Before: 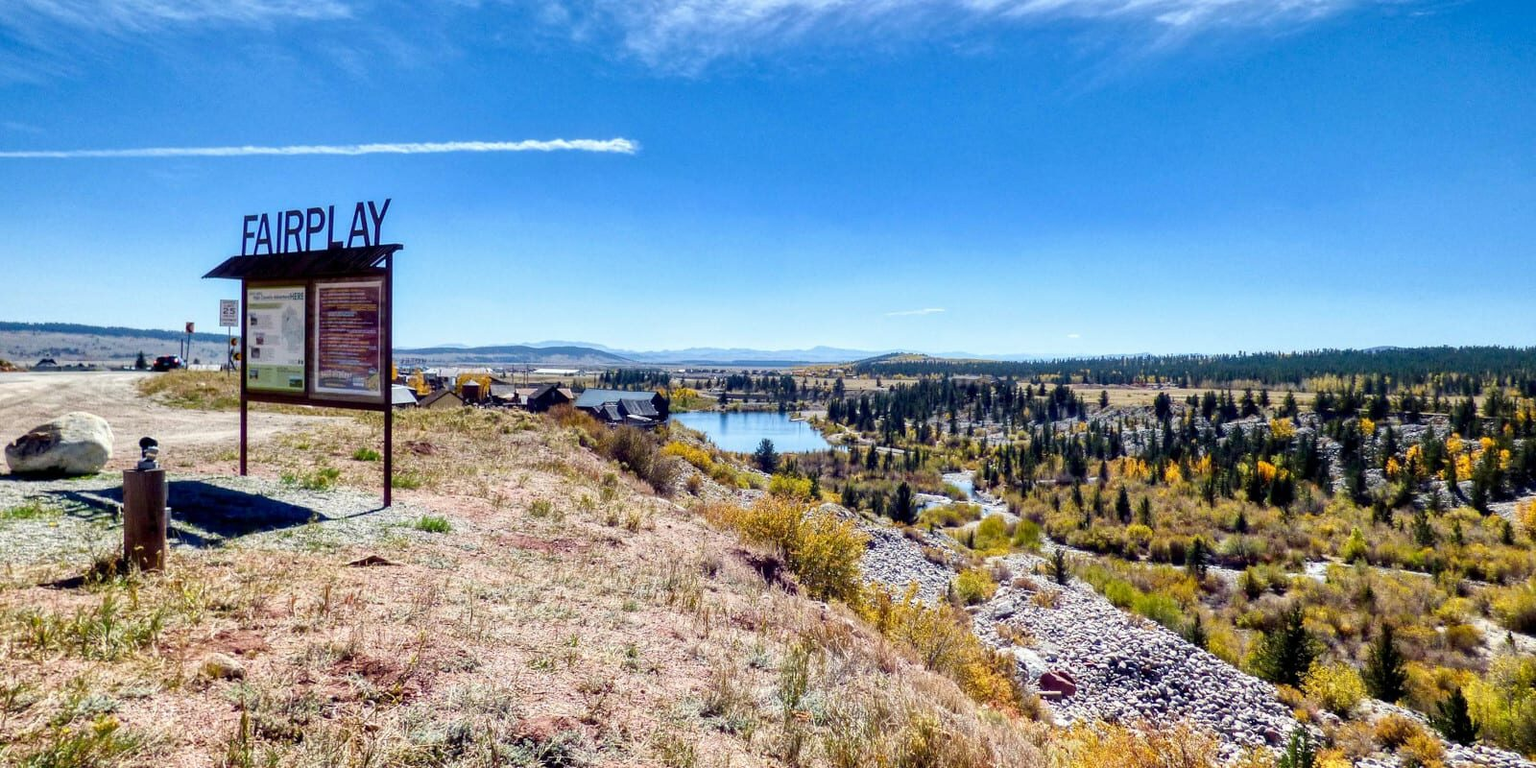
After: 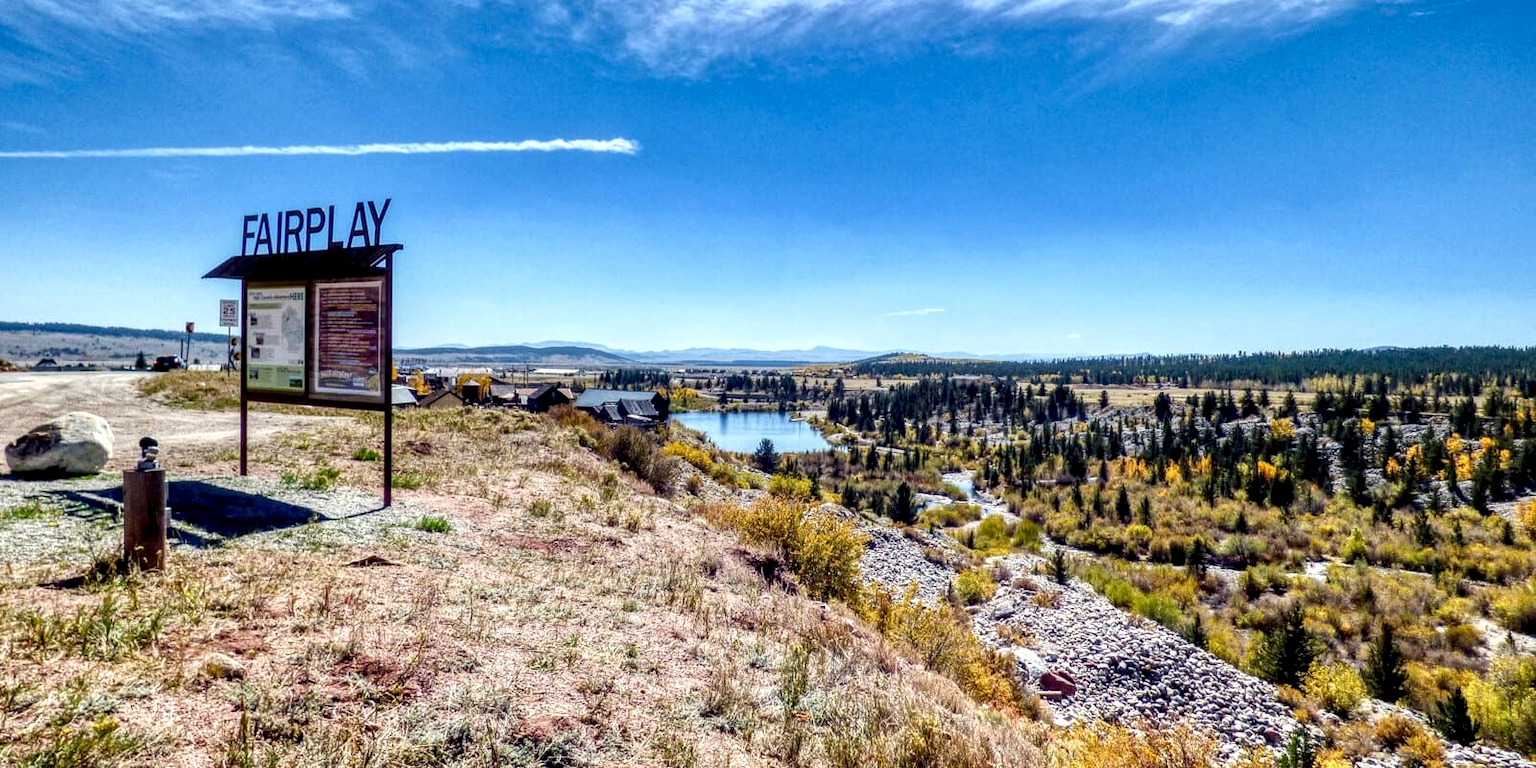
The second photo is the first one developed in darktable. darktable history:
local contrast: highlights 59%, detail 145%
